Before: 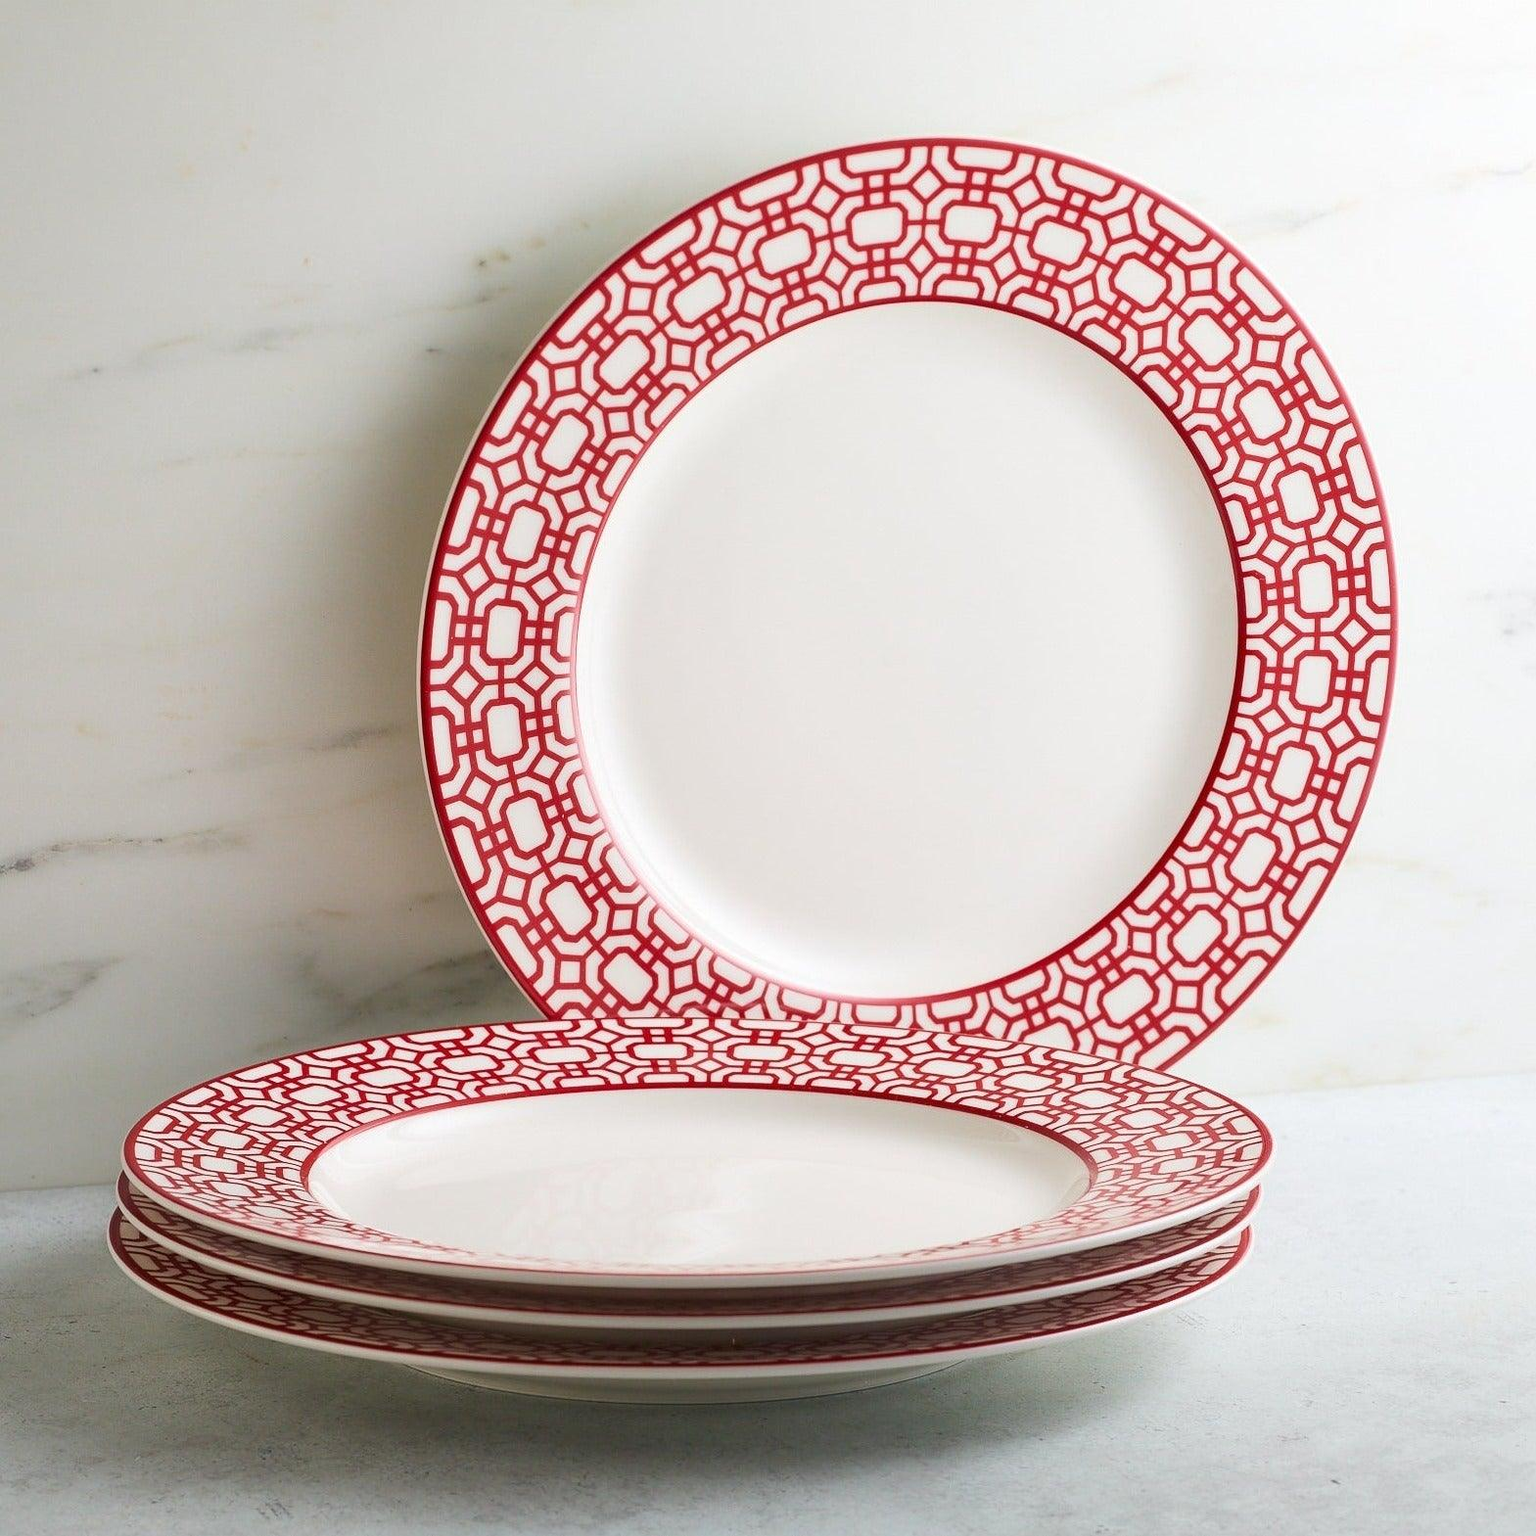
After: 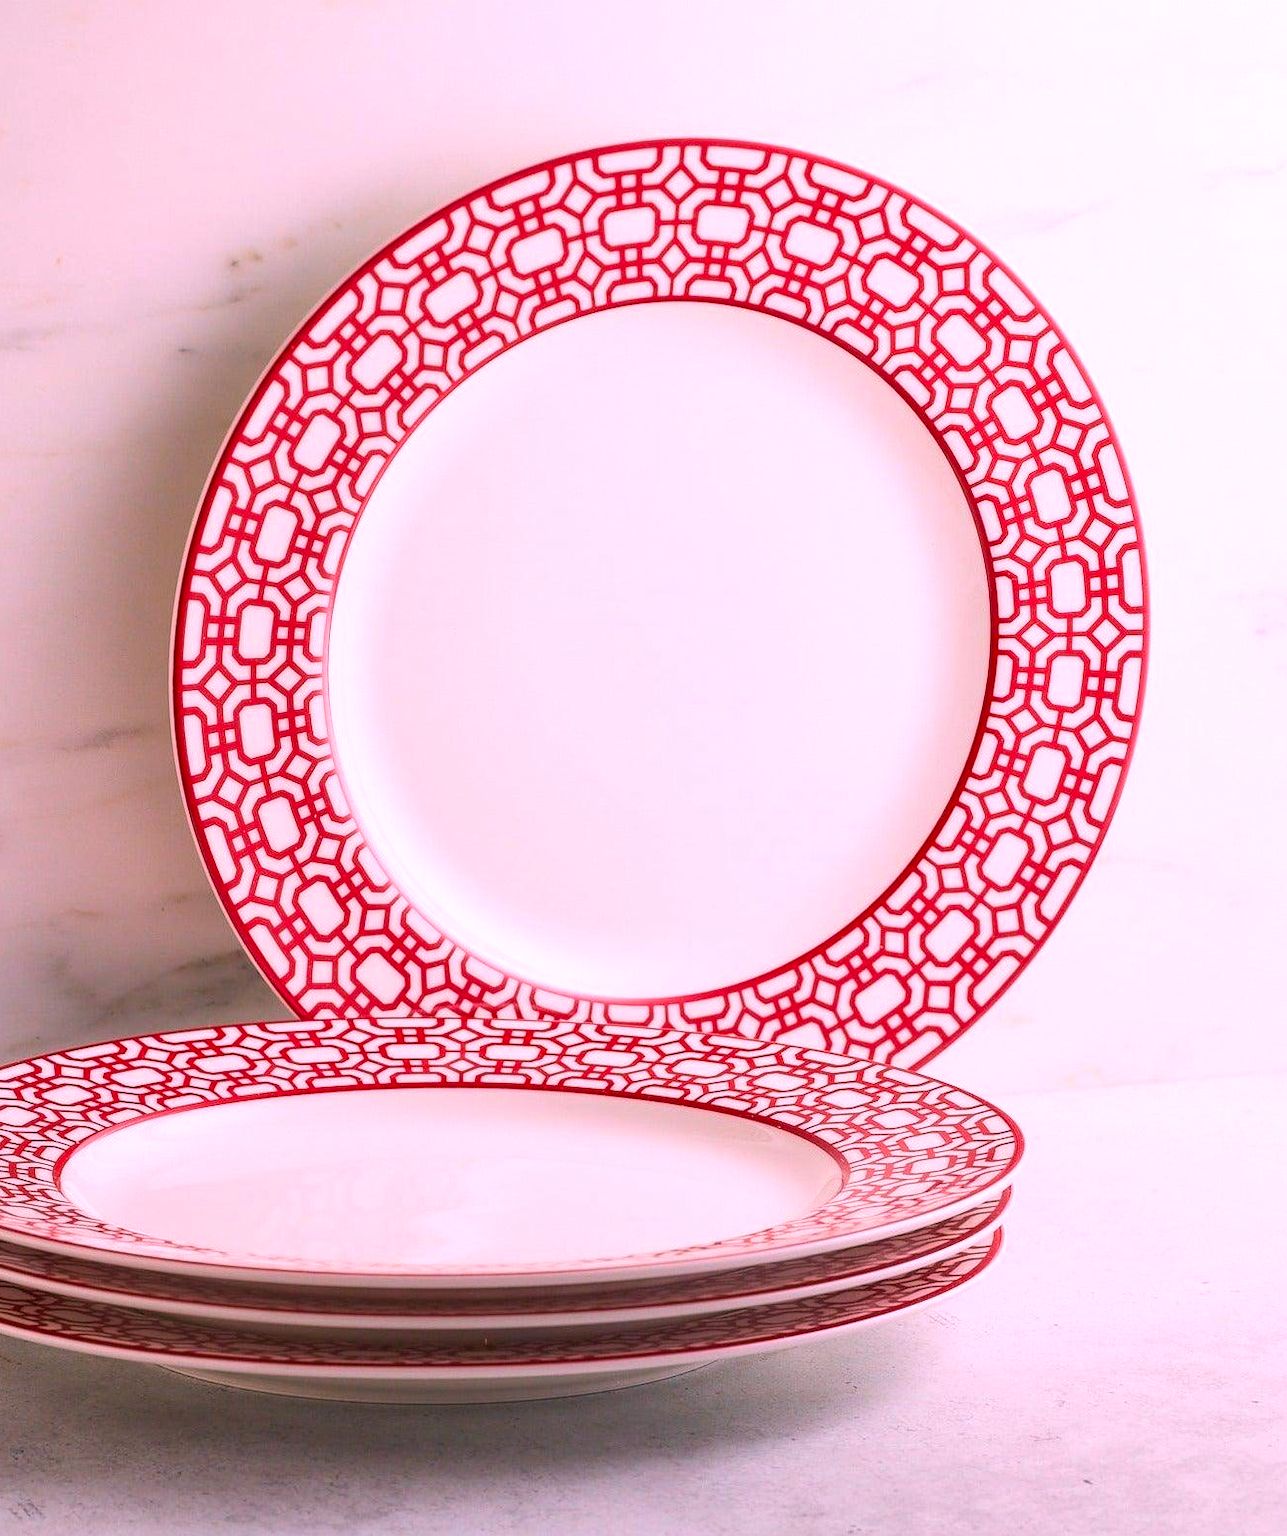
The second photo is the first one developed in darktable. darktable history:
white balance: red 1.188, blue 1.11
contrast brightness saturation: contrast 0.04, saturation 0.16
crop: left 16.145%
local contrast: detail 110%
